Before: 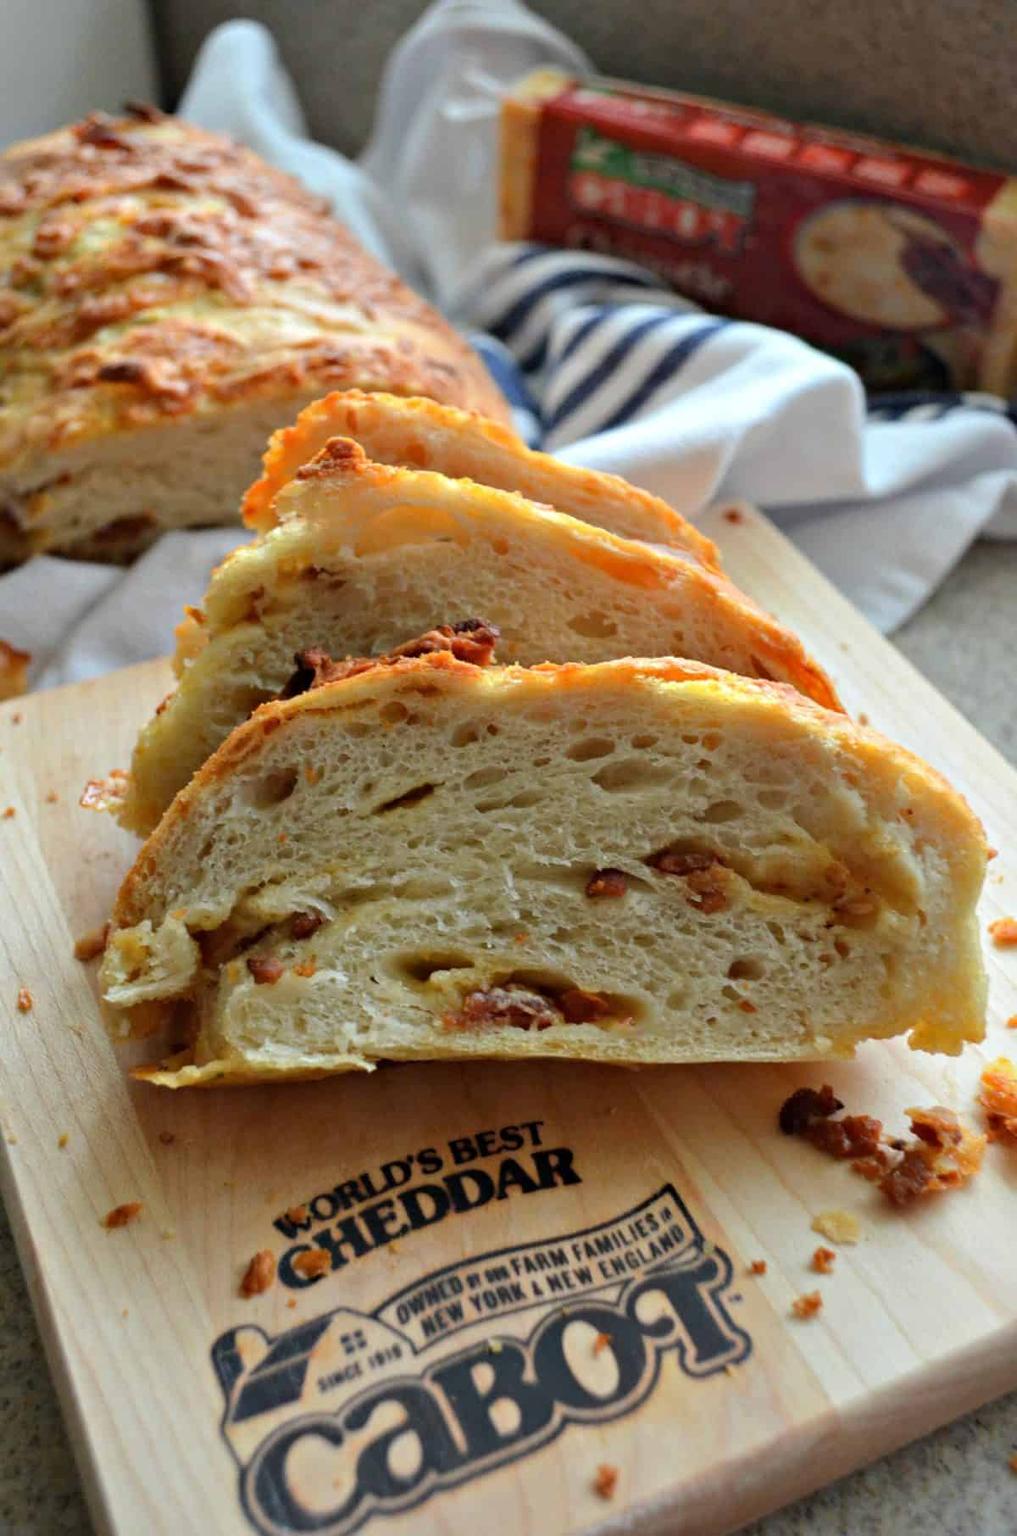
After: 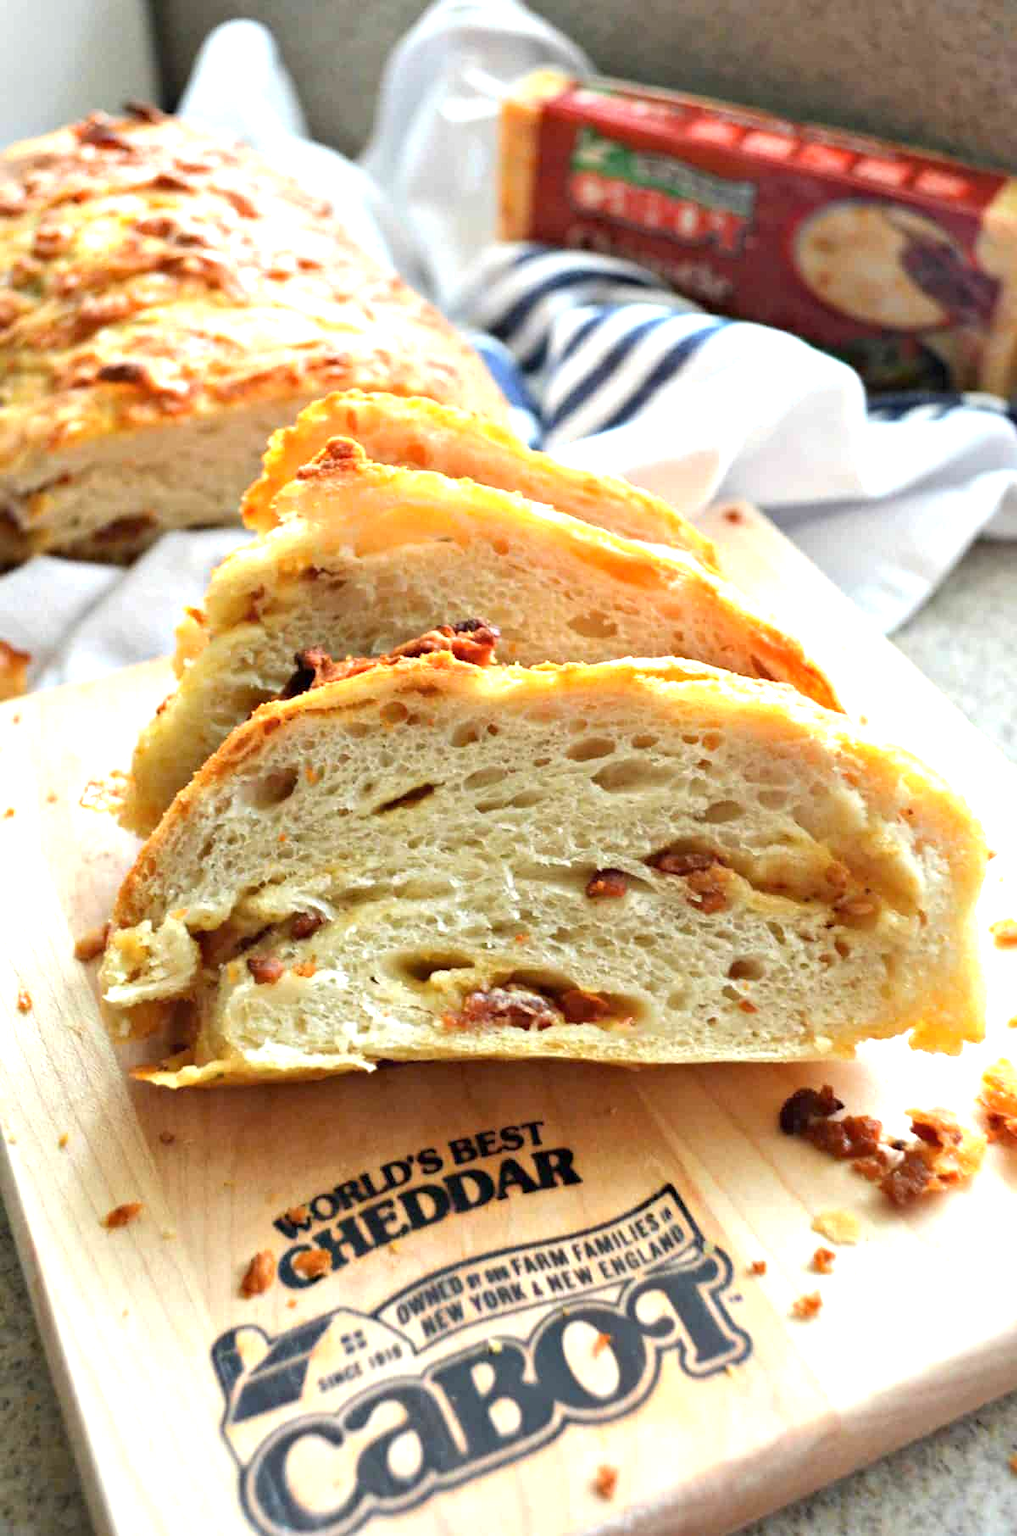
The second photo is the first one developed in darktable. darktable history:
exposure: exposure 1.265 EV, compensate highlight preservation false
